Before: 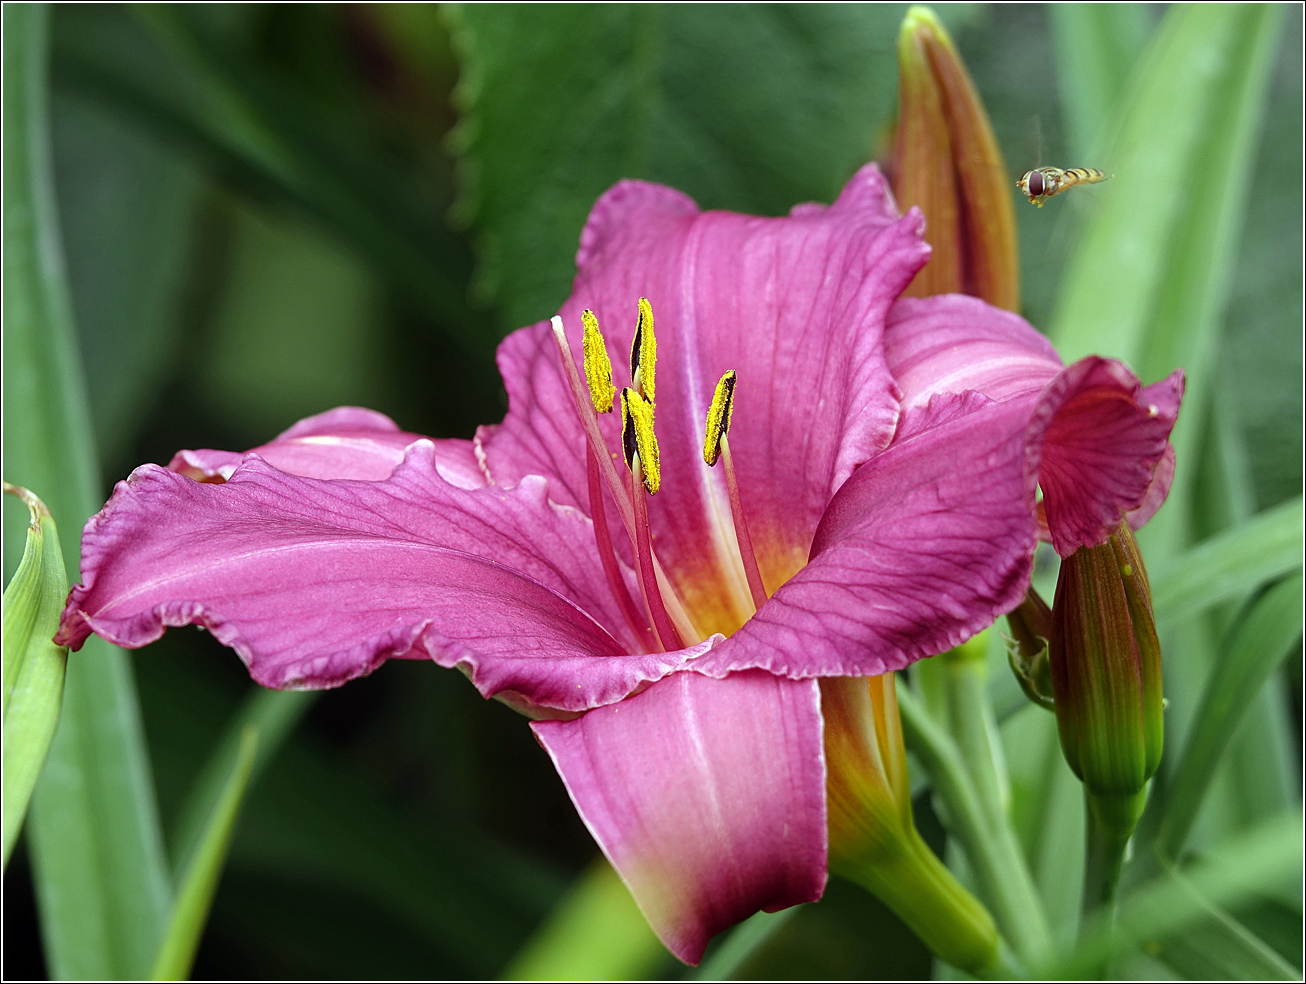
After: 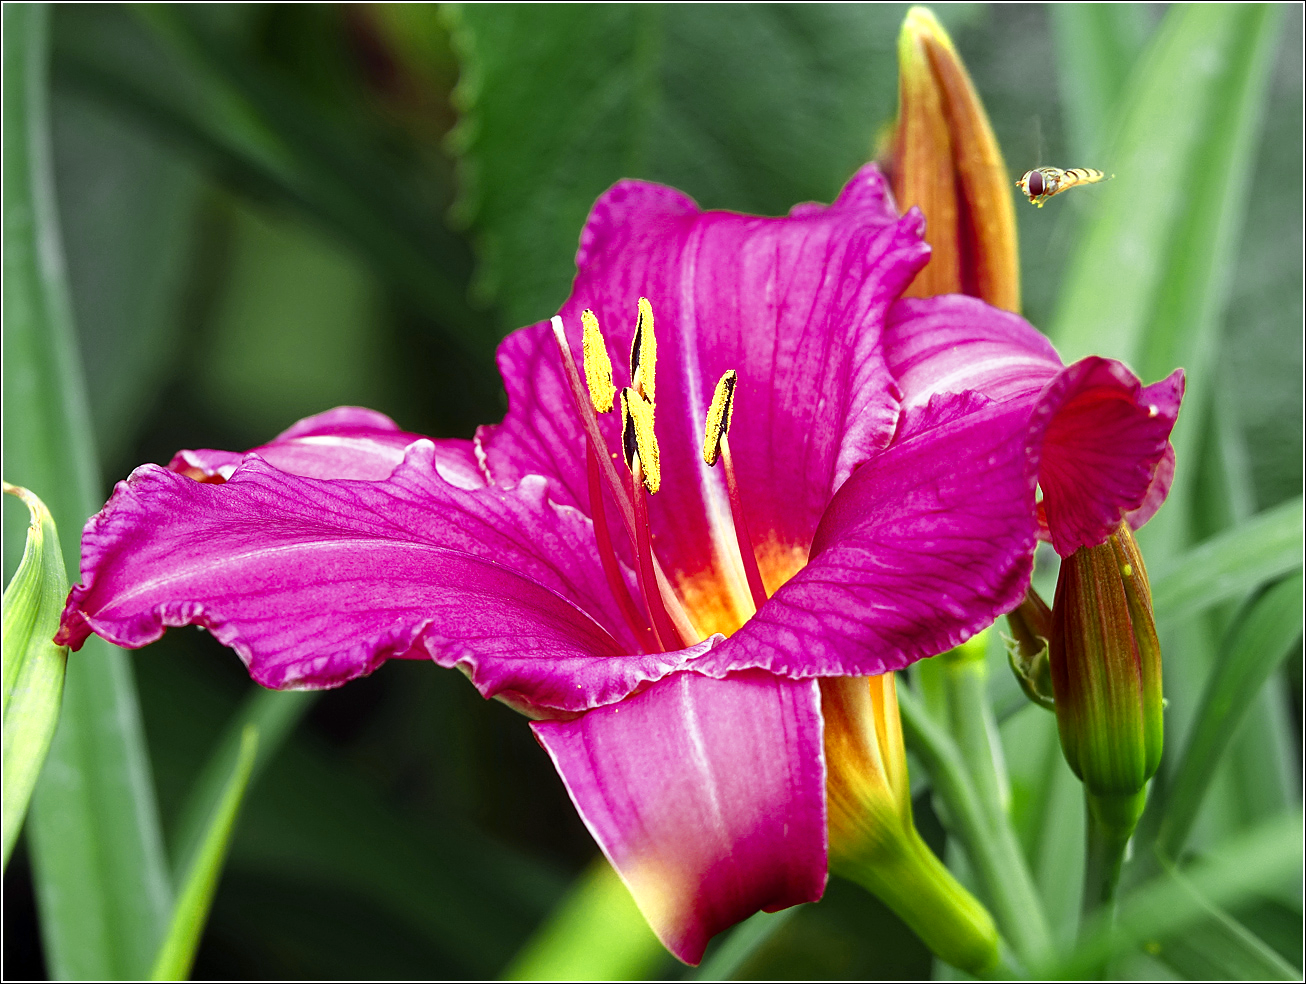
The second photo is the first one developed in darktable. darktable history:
color zones: curves: ch0 [(0.004, 0.305) (0.261, 0.623) (0.389, 0.399) (0.708, 0.571) (0.947, 0.34)]; ch1 [(0.025, 0.645) (0.229, 0.584) (0.326, 0.551) (0.484, 0.262) (0.757, 0.643)]
exposure: compensate highlight preservation false
base curve: curves: ch0 [(0, 0) (0.579, 0.807) (1, 1)], preserve colors none
